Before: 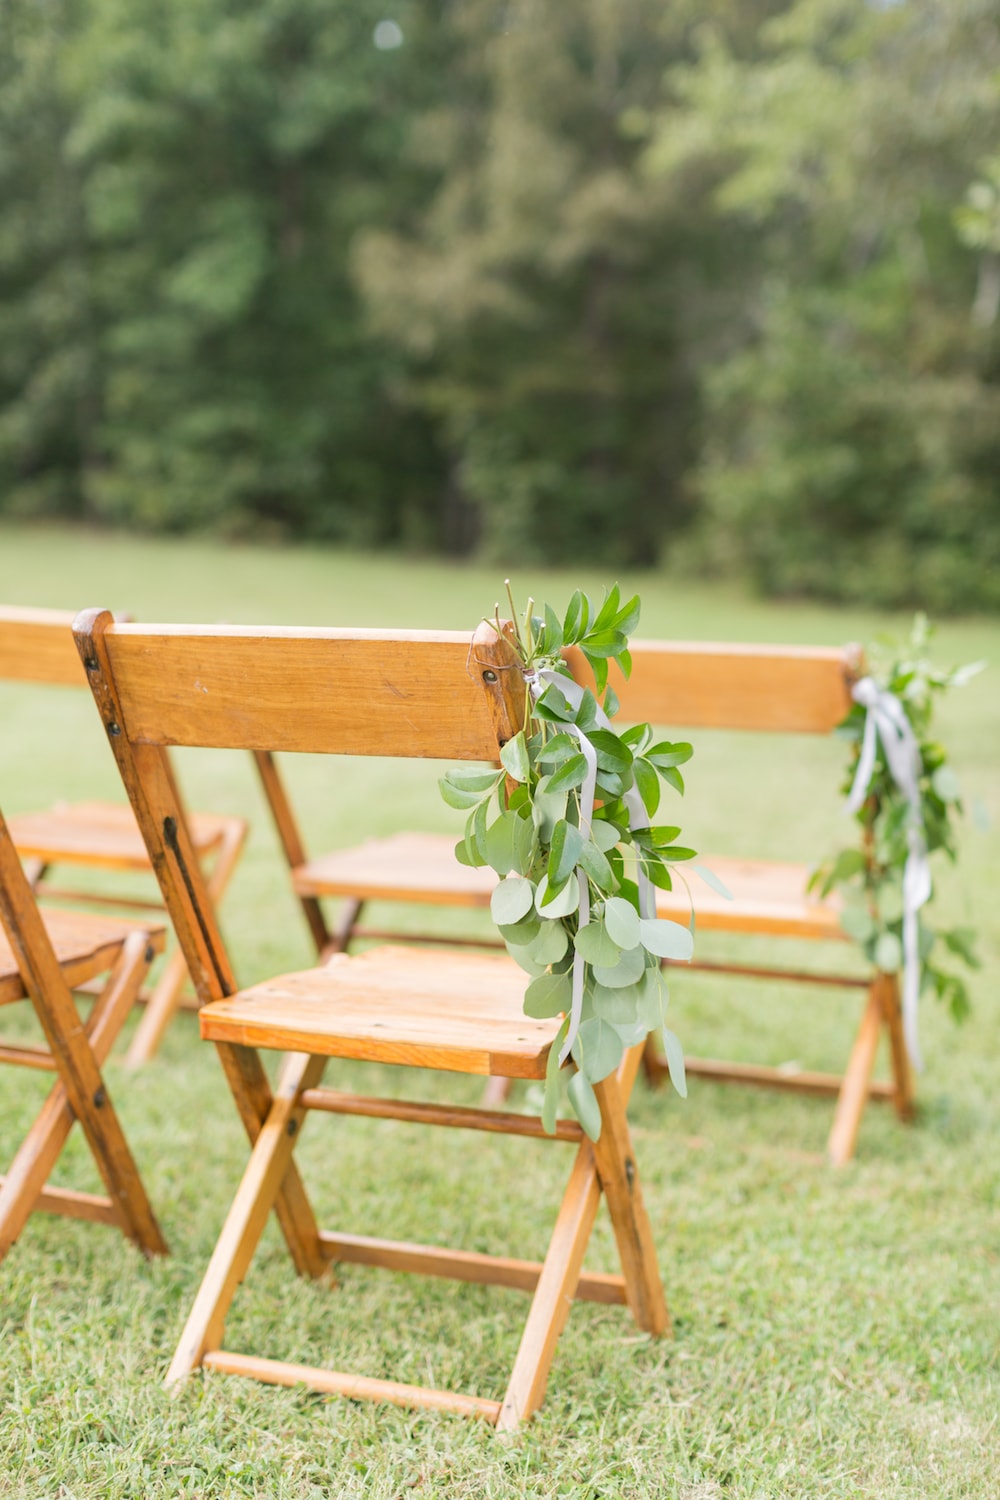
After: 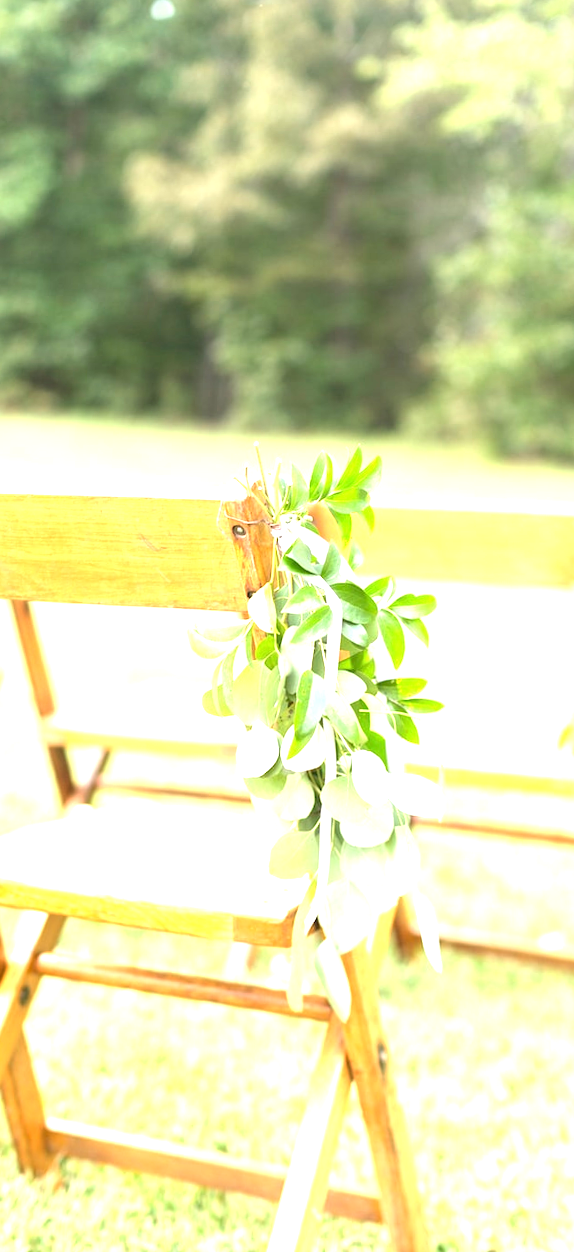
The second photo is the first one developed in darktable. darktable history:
rotate and perspective: rotation 0.72°, lens shift (vertical) -0.352, lens shift (horizontal) -0.051, crop left 0.152, crop right 0.859, crop top 0.019, crop bottom 0.964
crop: left 18.479%, right 12.2%, bottom 13.971%
exposure: black level correction 0, exposure 1.6 EV, compensate exposure bias true, compensate highlight preservation false
